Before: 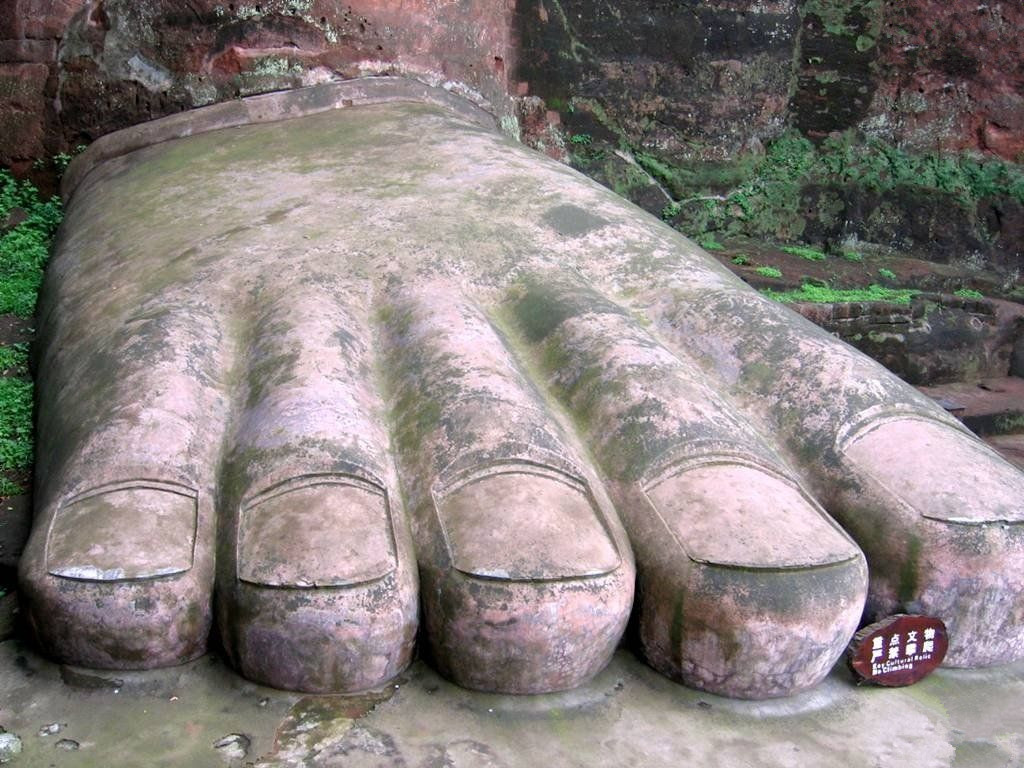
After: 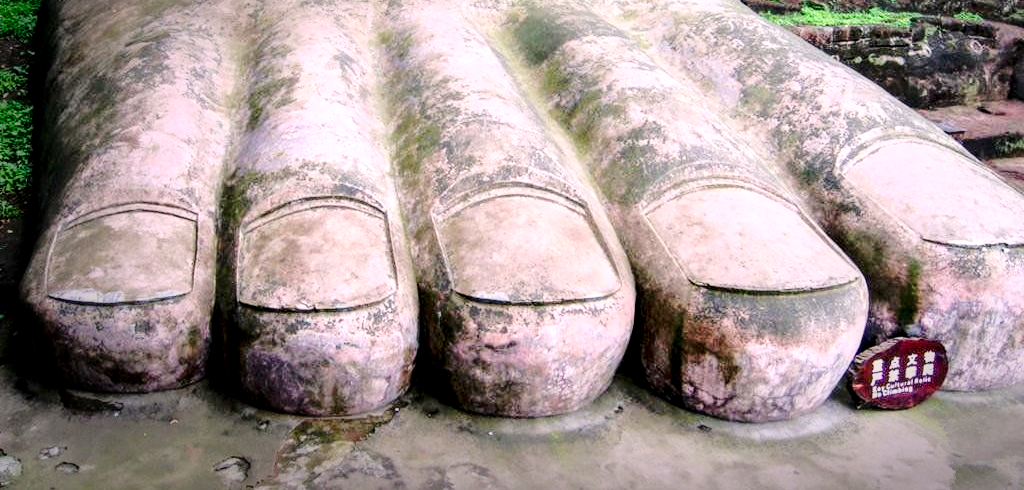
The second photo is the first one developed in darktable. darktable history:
crop and rotate: top 36.186%
tone curve: curves: ch0 [(0, 0) (0.037, 0.011) (0.131, 0.108) (0.279, 0.279) (0.476, 0.554) (0.617, 0.693) (0.704, 0.77) (0.813, 0.852) (0.916, 0.924) (1, 0.993)]; ch1 [(0, 0) (0.318, 0.278) (0.444, 0.427) (0.493, 0.492) (0.508, 0.502) (0.534, 0.531) (0.562, 0.571) (0.626, 0.667) (0.746, 0.764) (1, 1)]; ch2 [(0, 0) (0.316, 0.292) (0.381, 0.37) (0.423, 0.448) (0.476, 0.492) (0.502, 0.498) (0.522, 0.518) (0.533, 0.532) (0.586, 0.631) (0.634, 0.663) (0.7, 0.7) (0.861, 0.808) (1, 0.951)], preserve colors none
color correction: highlights a* 3.28, highlights b* 1.67, saturation 1.22
vignetting: brightness -0.636, saturation -0.008, center (0.219, -0.231), automatic ratio true
base curve: curves: ch0 [(0, 0) (0.028, 0.03) (0.121, 0.232) (0.46, 0.748) (0.859, 0.968) (1, 1)]
tone equalizer: -8 EV 0.222 EV, -7 EV 0.446 EV, -6 EV 0.455 EV, -5 EV 0.238 EV, -3 EV -0.274 EV, -2 EV -0.445 EV, -1 EV -0.435 EV, +0 EV -0.224 EV, smoothing diameter 24.83%, edges refinement/feathering 6.5, preserve details guided filter
local contrast: detail 150%
